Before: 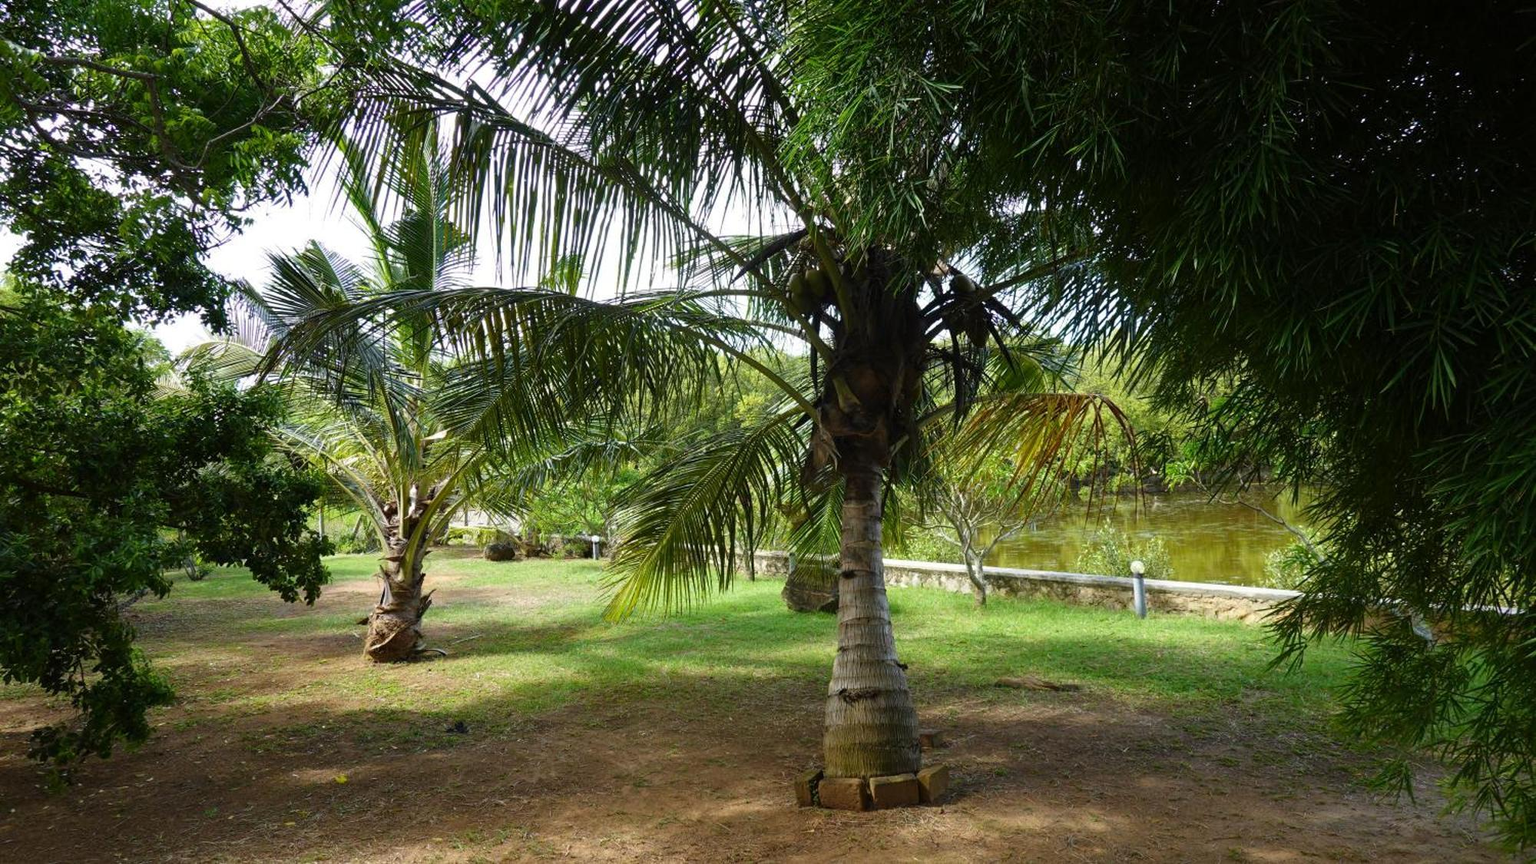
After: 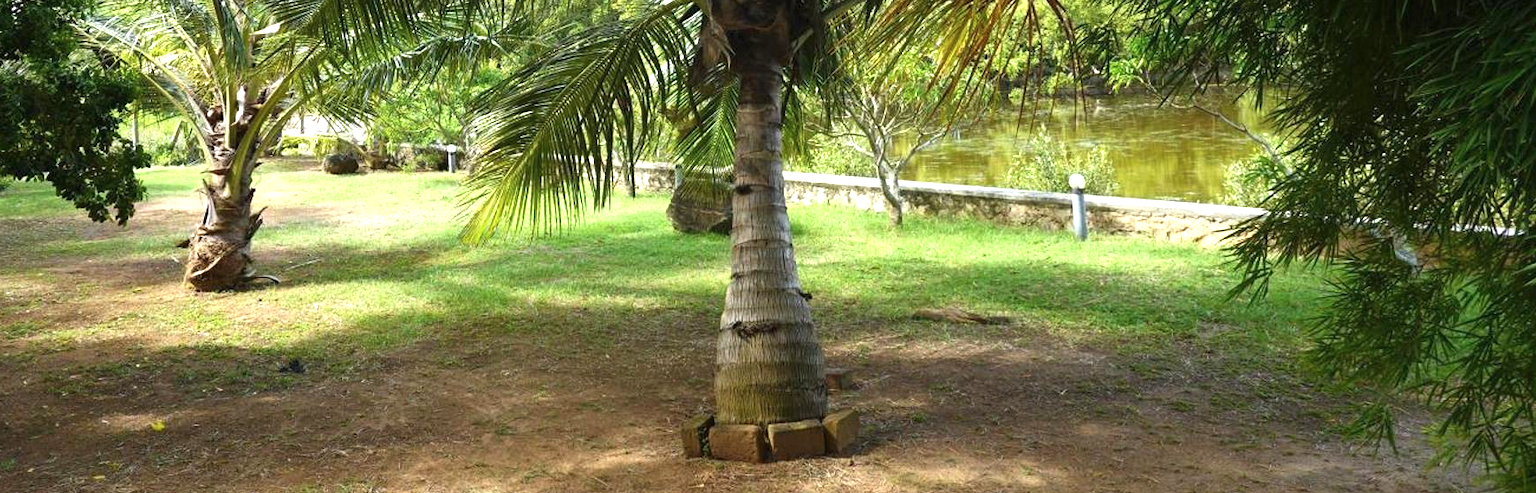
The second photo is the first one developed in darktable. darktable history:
tone equalizer: -8 EV 0.257 EV, -7 EV 0.401 EV, -6 EV 0.434 EV, -5 EV 0.28 EV, -3 EV -0.262 EV, -2 EV -0.406 EV, -1 EV -0.4 EV, +0 EV -0.244 EV, smoothing diameter 24.86%, edges refinement/feathering 7.2, preserve details guided filter
exposure: black level correction 0, exposure 1.099 EV, compensate highlight preservation false
crop and rotate: left 13.324%, top 47.547%, bottom 2.933%
contrast brightness saturation: saturation -0.063
